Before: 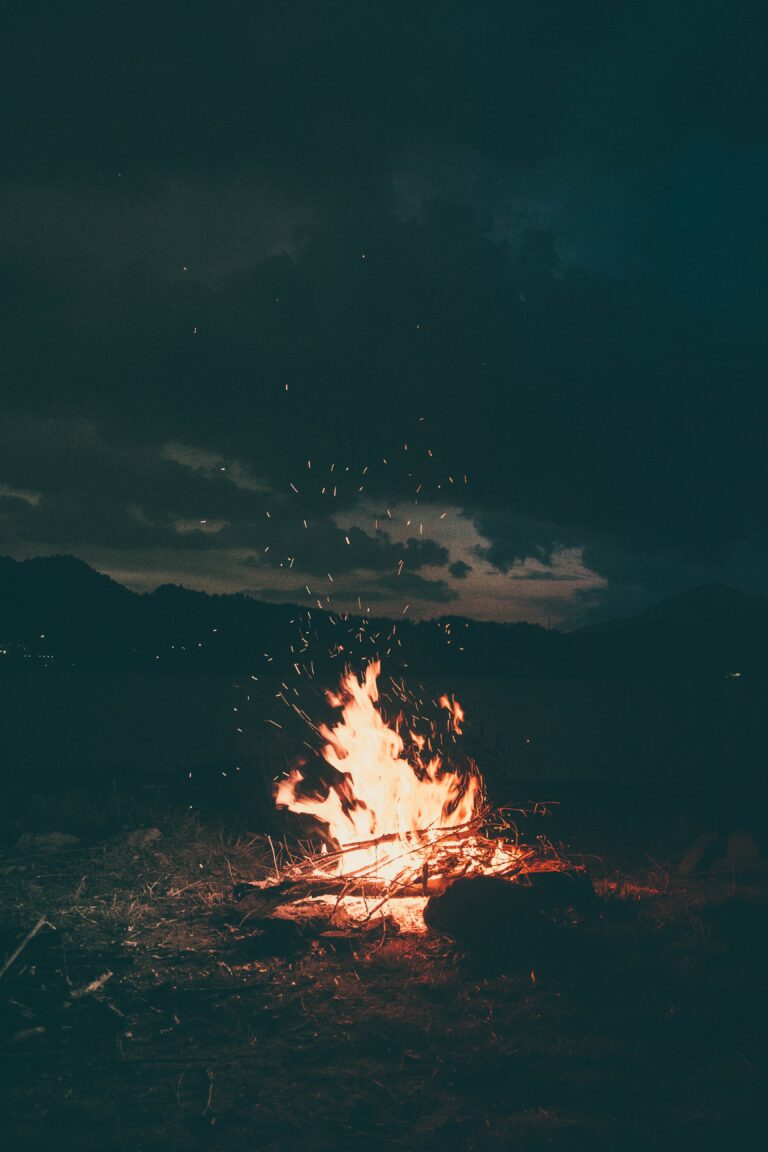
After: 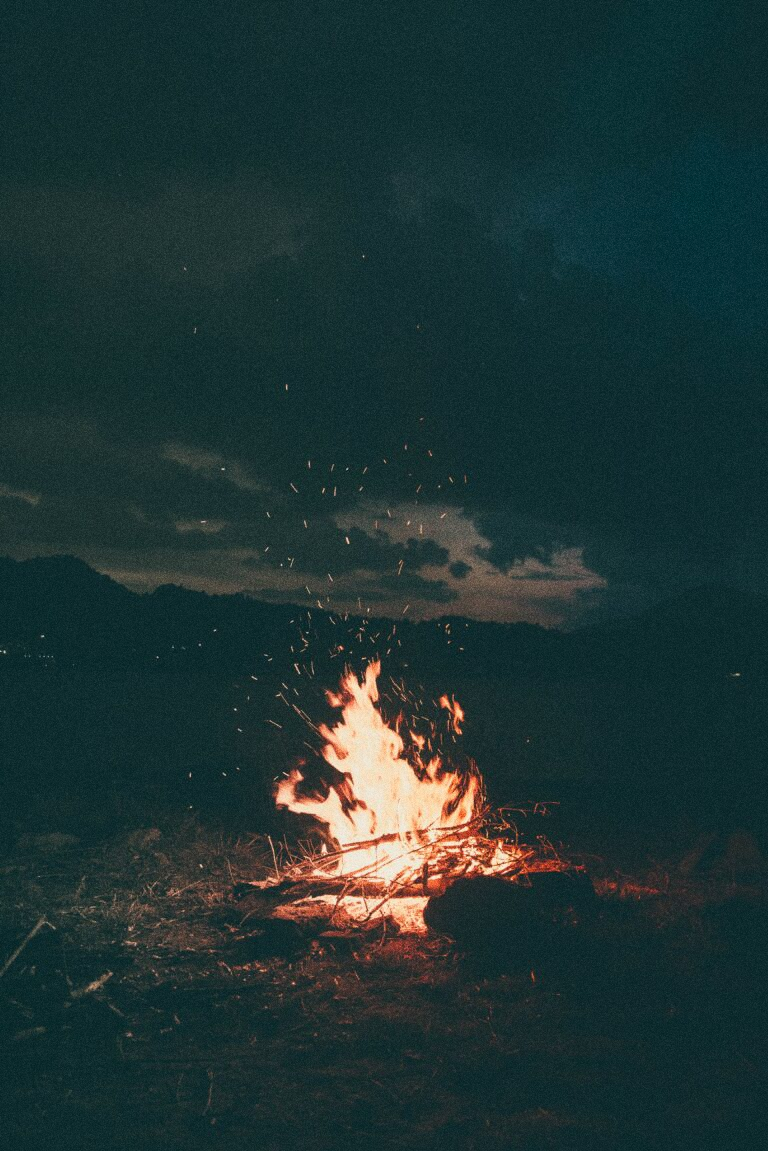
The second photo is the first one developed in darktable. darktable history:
crop: bottom 0.071%
exposure: exposure -0.01 EV, compensate highlight preservation false
grain: coarseness 0.09 ISO, strength 40%
